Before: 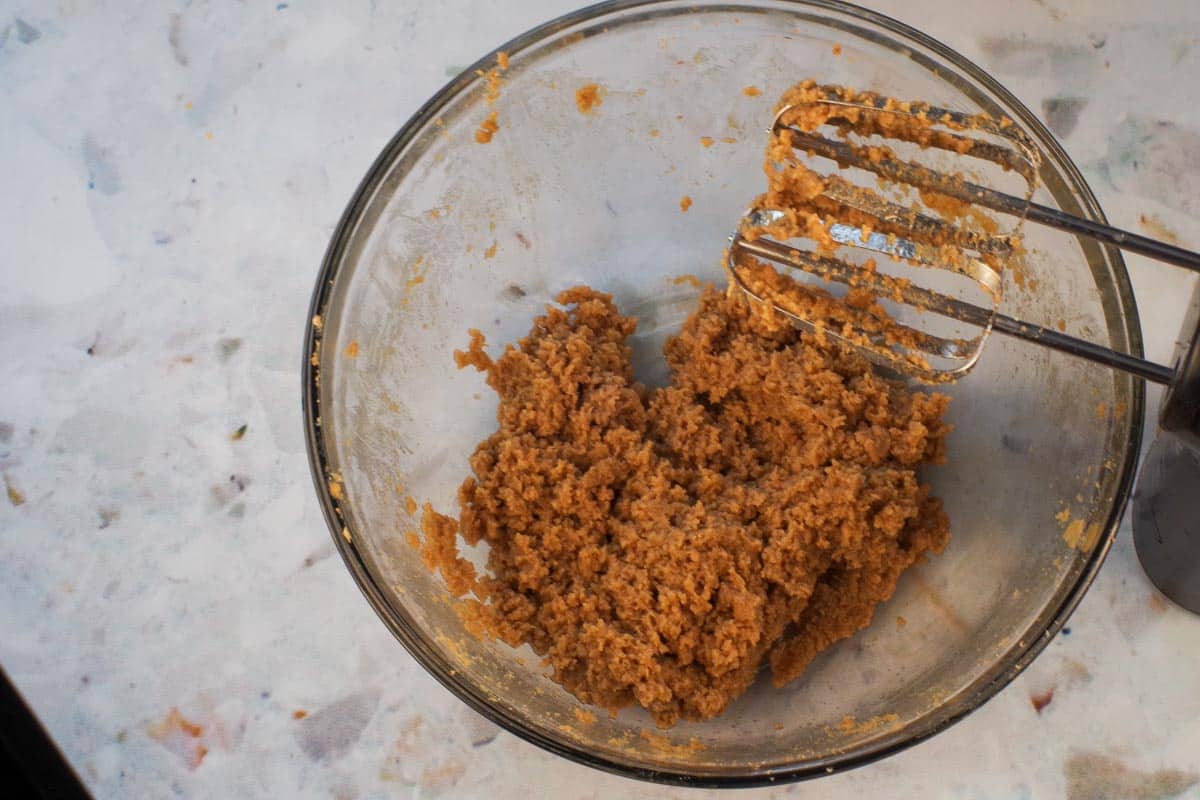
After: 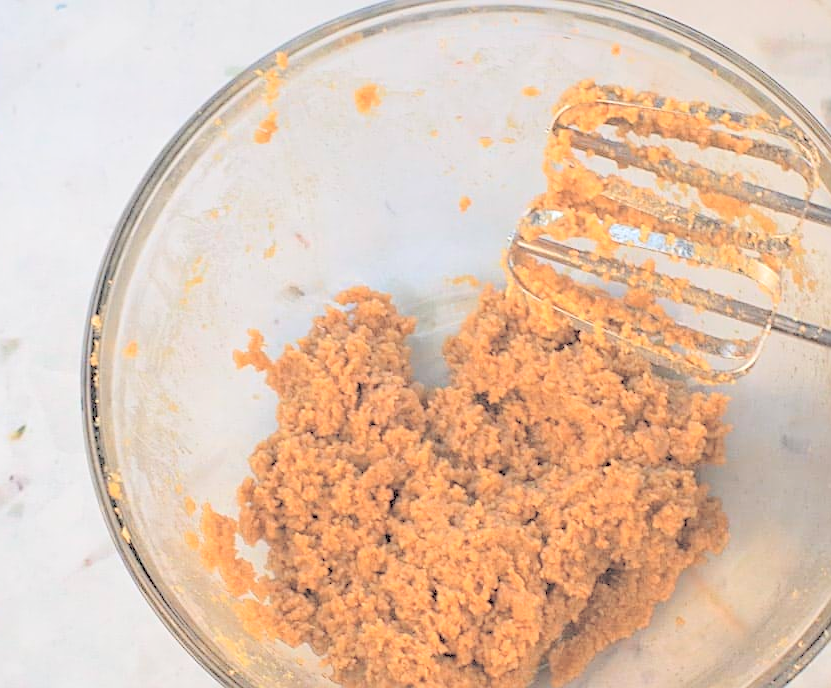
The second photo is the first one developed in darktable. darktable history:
crop: left 18.479%, right 12.2%, bottom 13.971%
sharpen: amount 0.55
contrast brightness saturation: brightness 1
